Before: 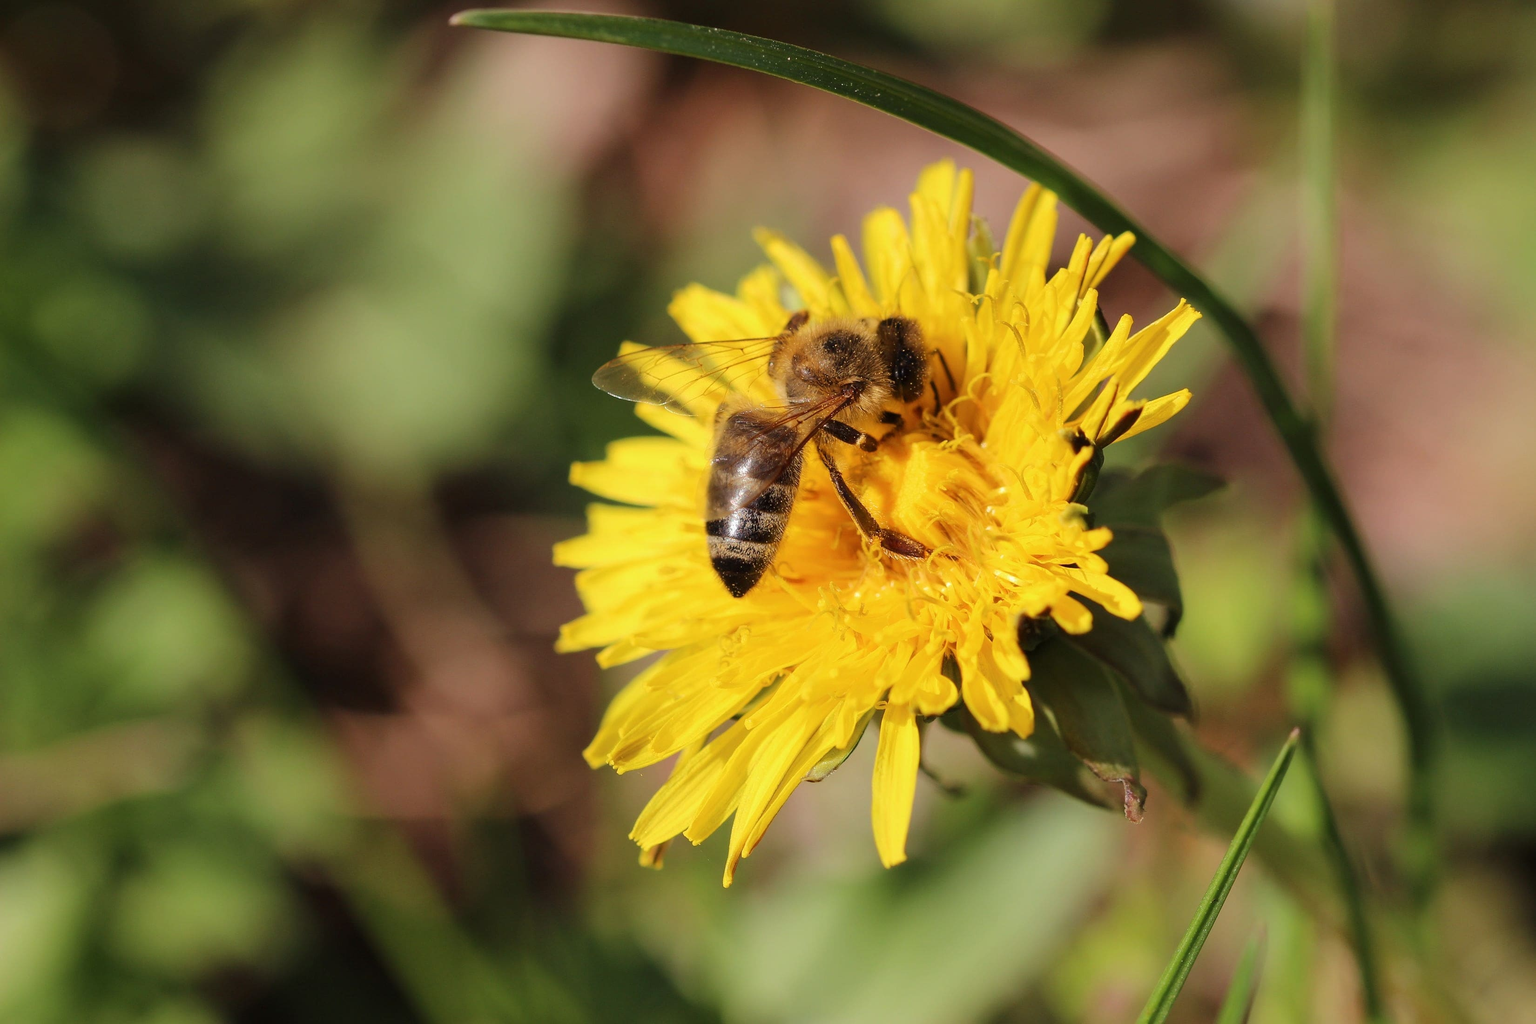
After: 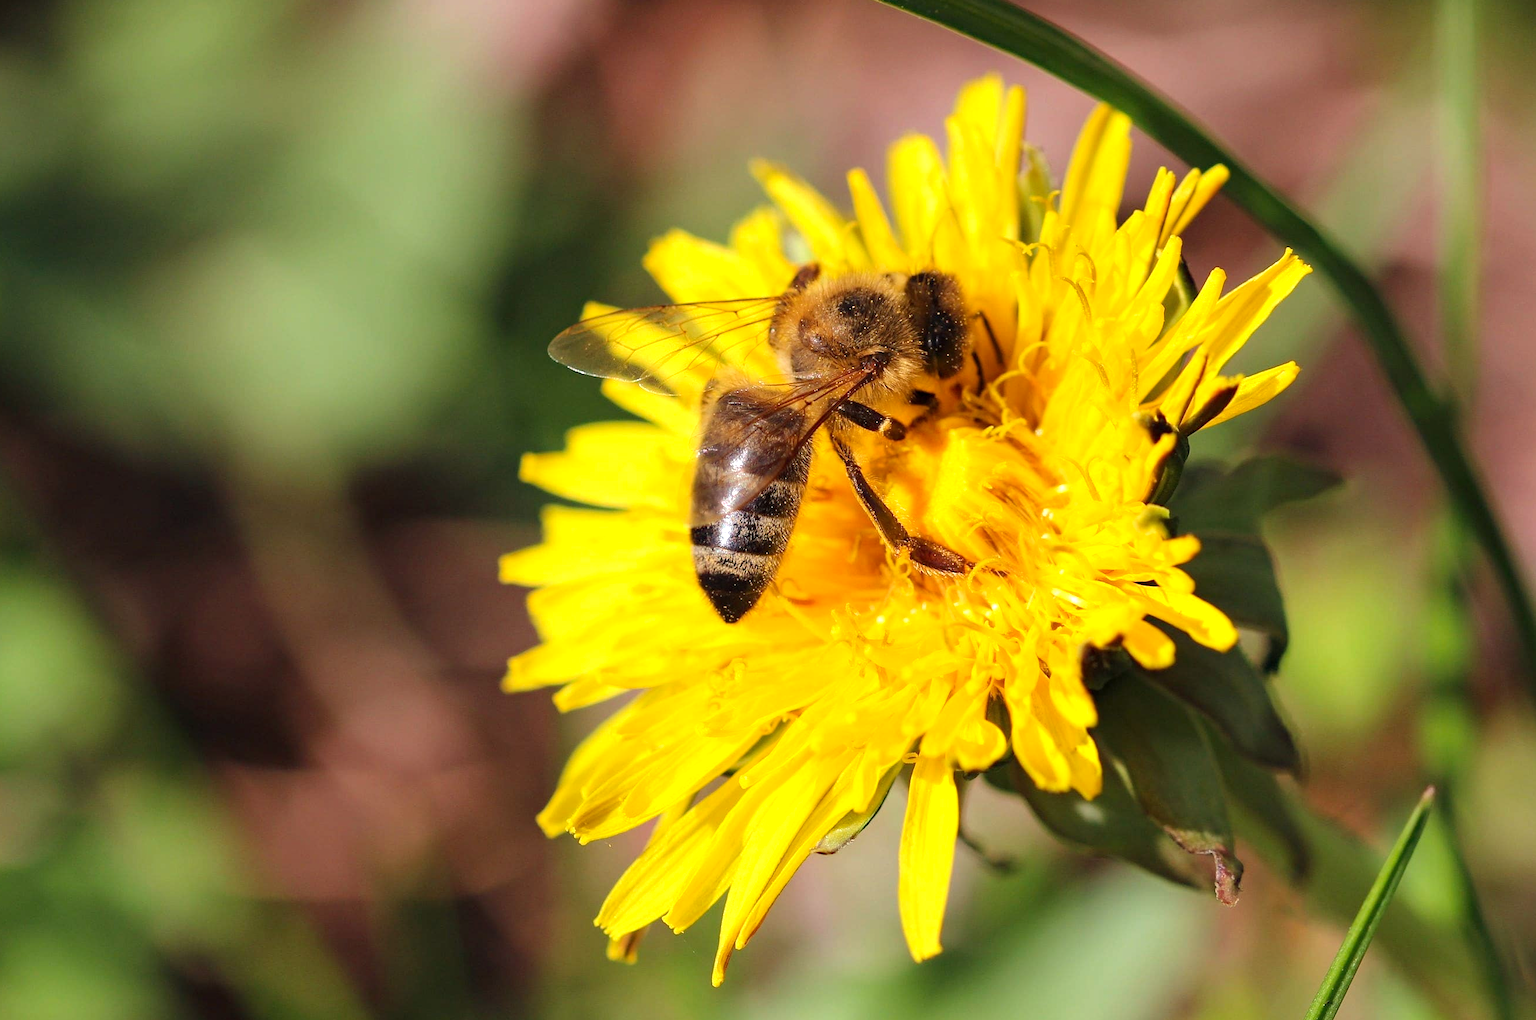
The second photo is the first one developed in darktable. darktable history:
crop and rotate: left 10.101%, top 9.856%, right 10.092%, bottom 10.576%
color balance rgb: linear chroma grading › global chroma 6.375%, perceptual saturation grading › global saturation 0.684%
haze removal: compatibility mode true, adaptive false
exposure: exposure 0.408 EV, compensate exposure bias true, compensate highlight preservation false
